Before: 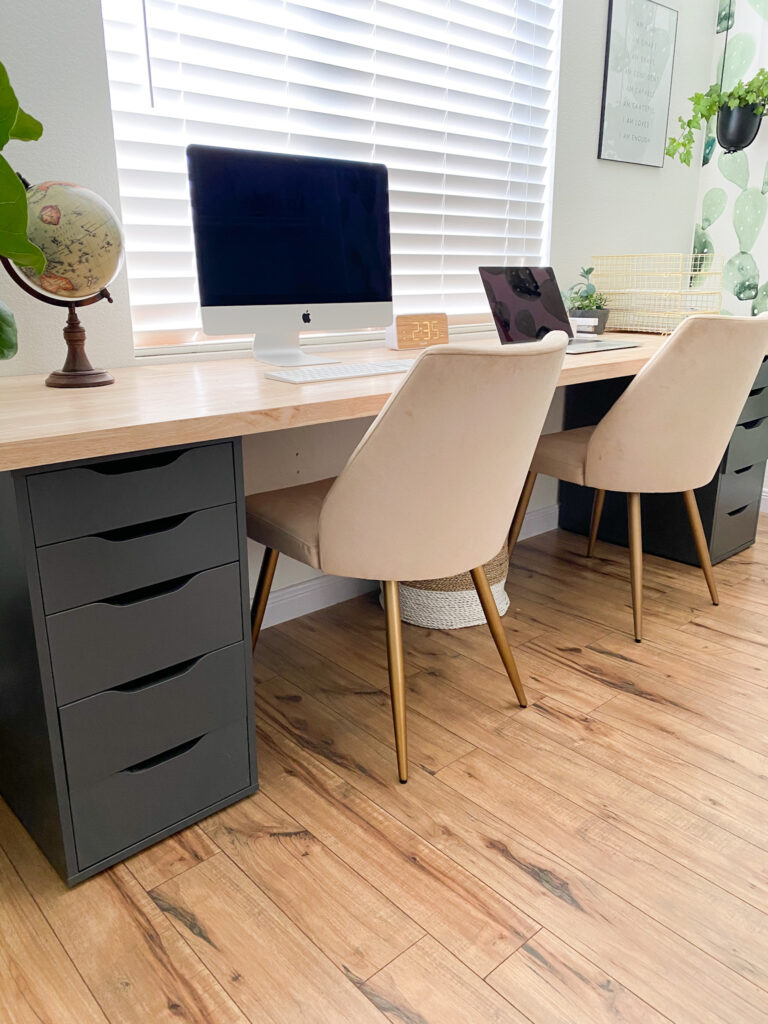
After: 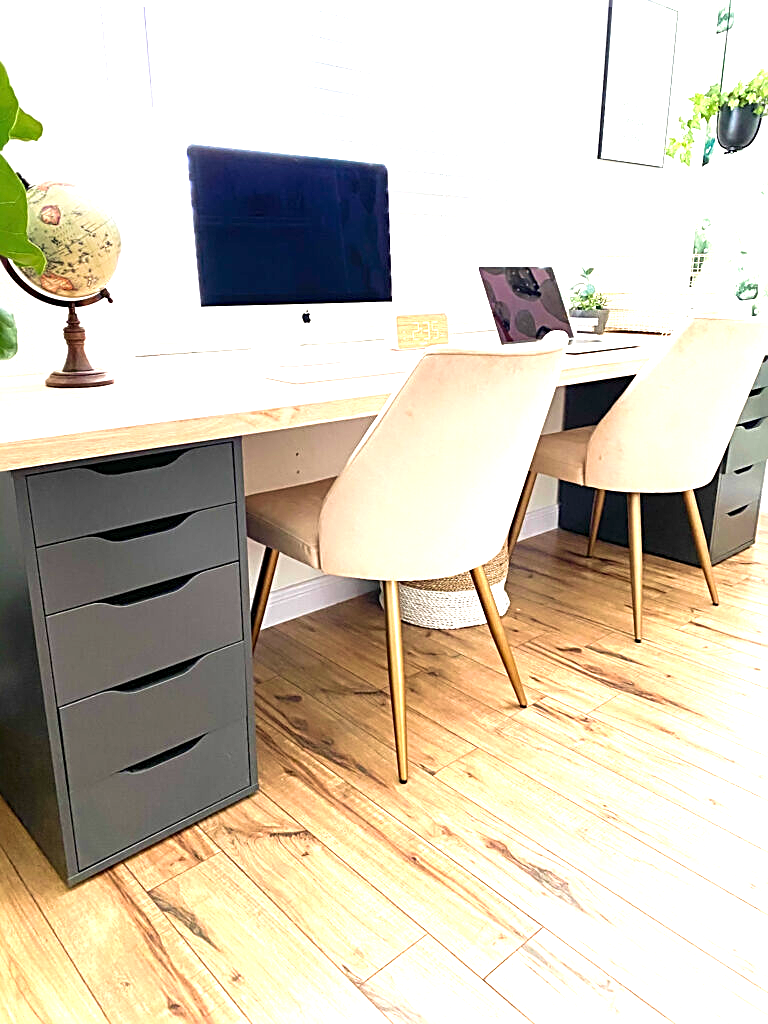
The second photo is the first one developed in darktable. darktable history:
sharpen: radius 2.639, amount 0.666
velvia: on, module defaults
exposure: black level correction 0, exposure 1.366 EV, compensate highlight preservation false
tone equalizer: smoothing diameter 2.11%, edges refinement/feathering 18.85, mask exposure compensation -1.57 EV, filter diffusion 5
